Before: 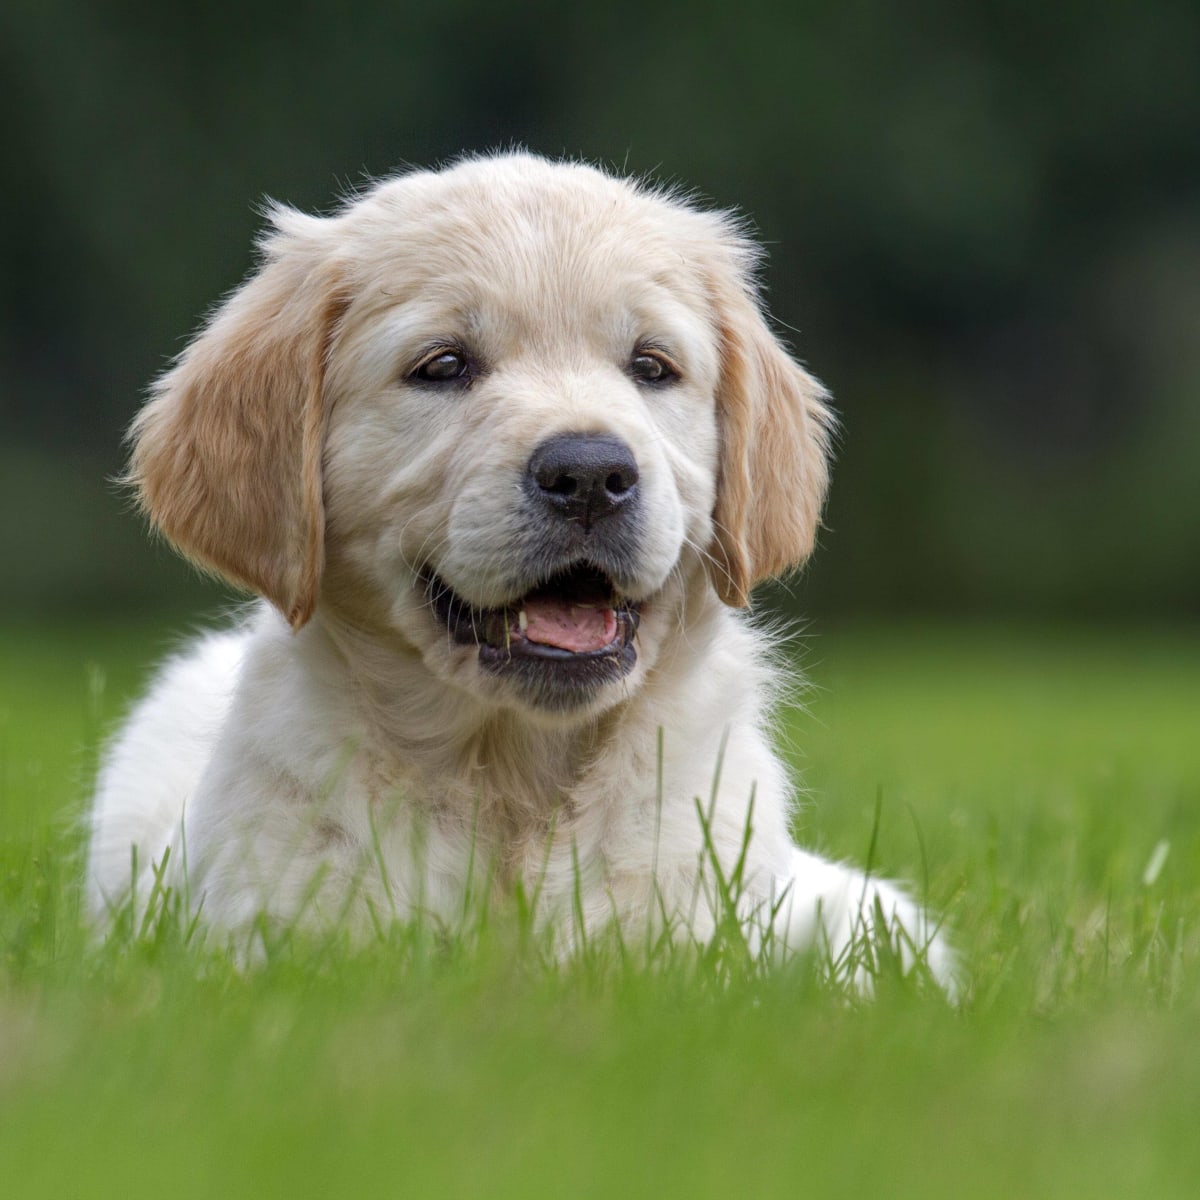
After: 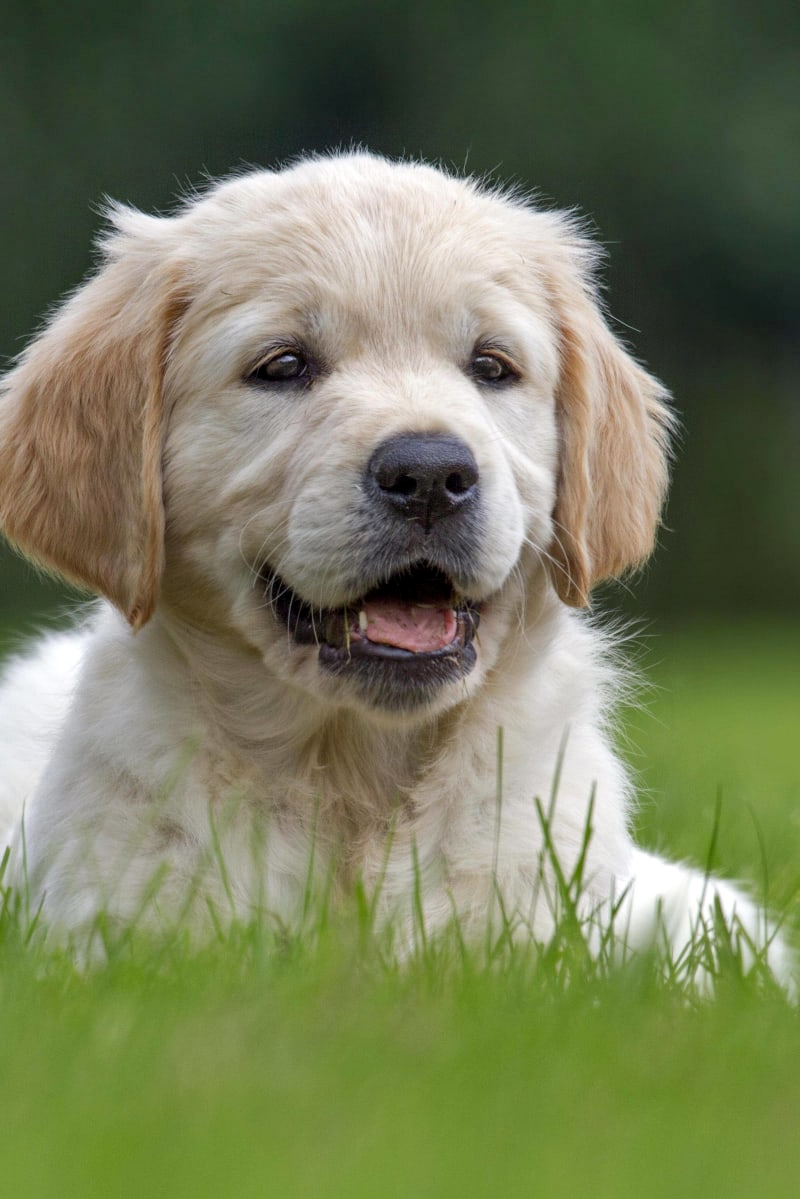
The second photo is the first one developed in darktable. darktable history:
crop and rotate: left 13.393%, right 19.877%
exposure: black level correction 0.001, exposure 0.016 EV, compensate highlight preservation false
shadows and highlights: soften with gaussian
